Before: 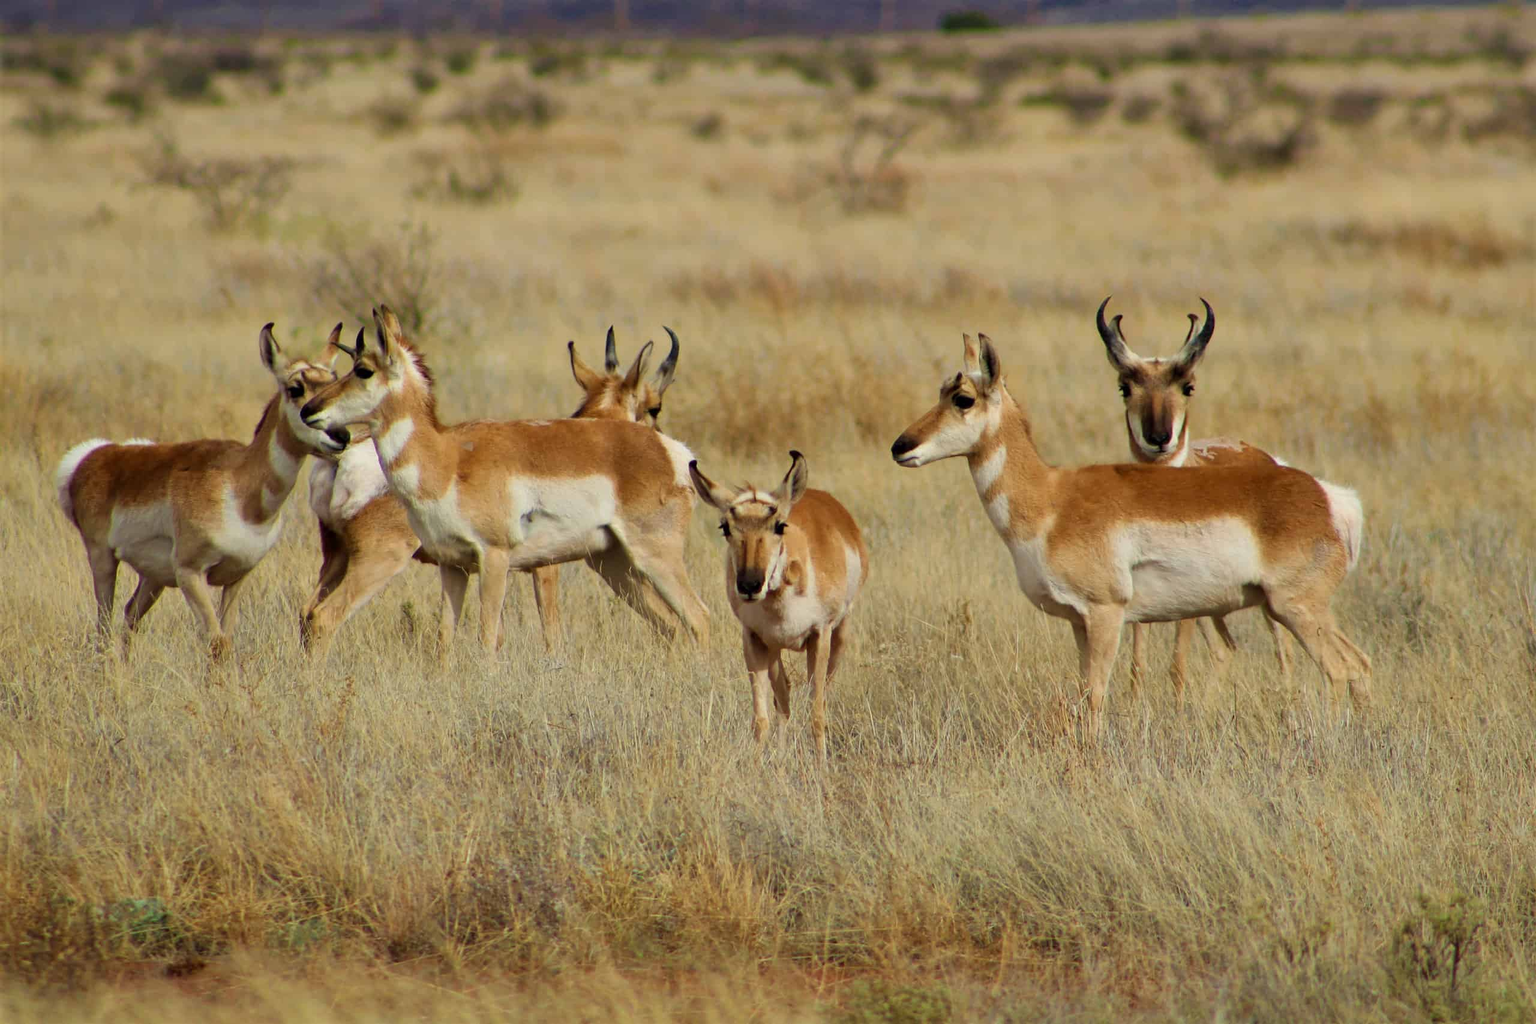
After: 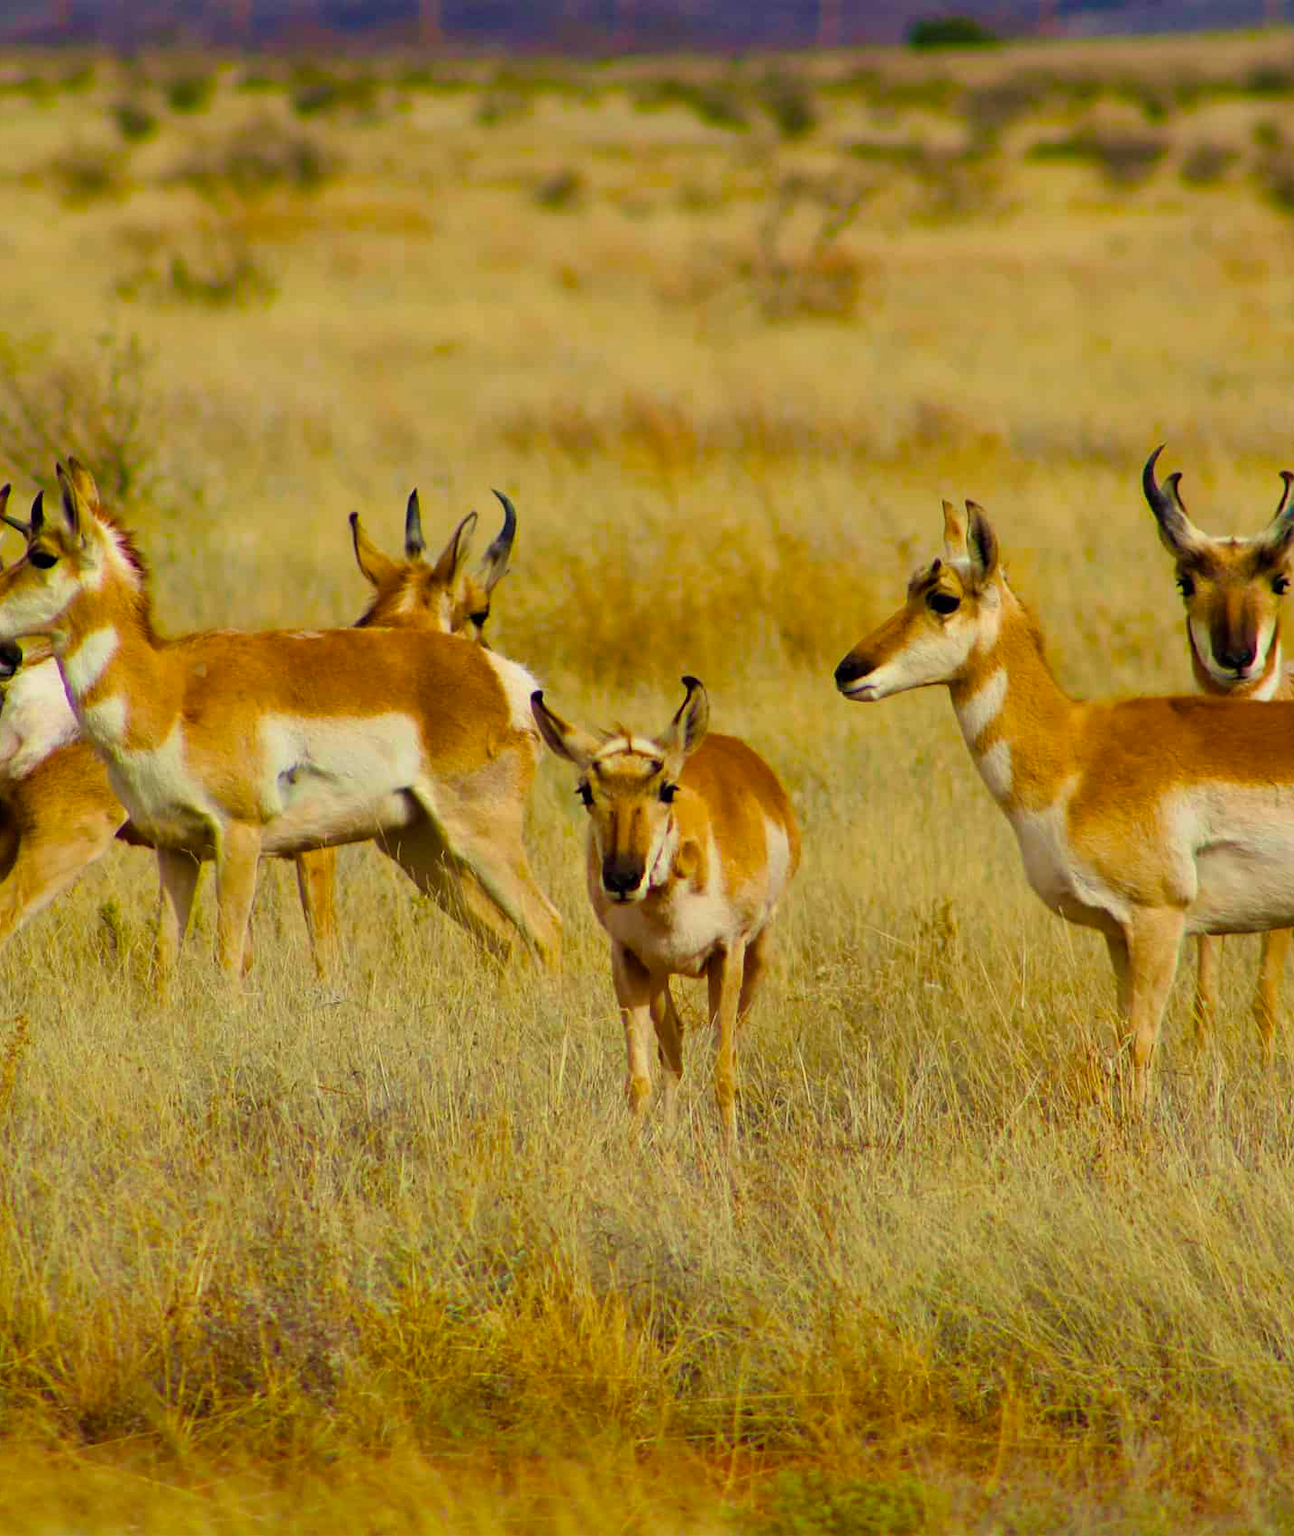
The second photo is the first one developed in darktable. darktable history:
color balance rgb: linear chroma grading › shadows 10.166%, linear chroma grading › highlights 10.775%, linear chroma grading › global chroma 14.622%, linear chroma grading › mid-tones 14.821%, perceptual saturation grading › global saturation 25.711%
velvia: on, module defaults
crop: left 21.842%, right 22.001%, bottom 0.007%
